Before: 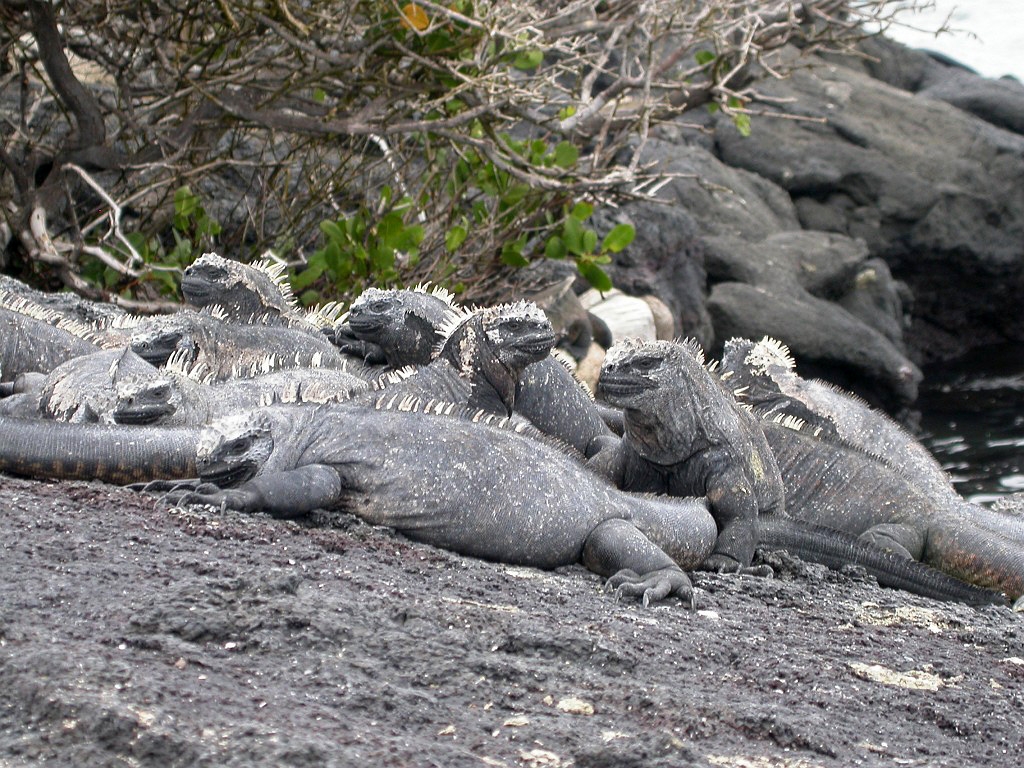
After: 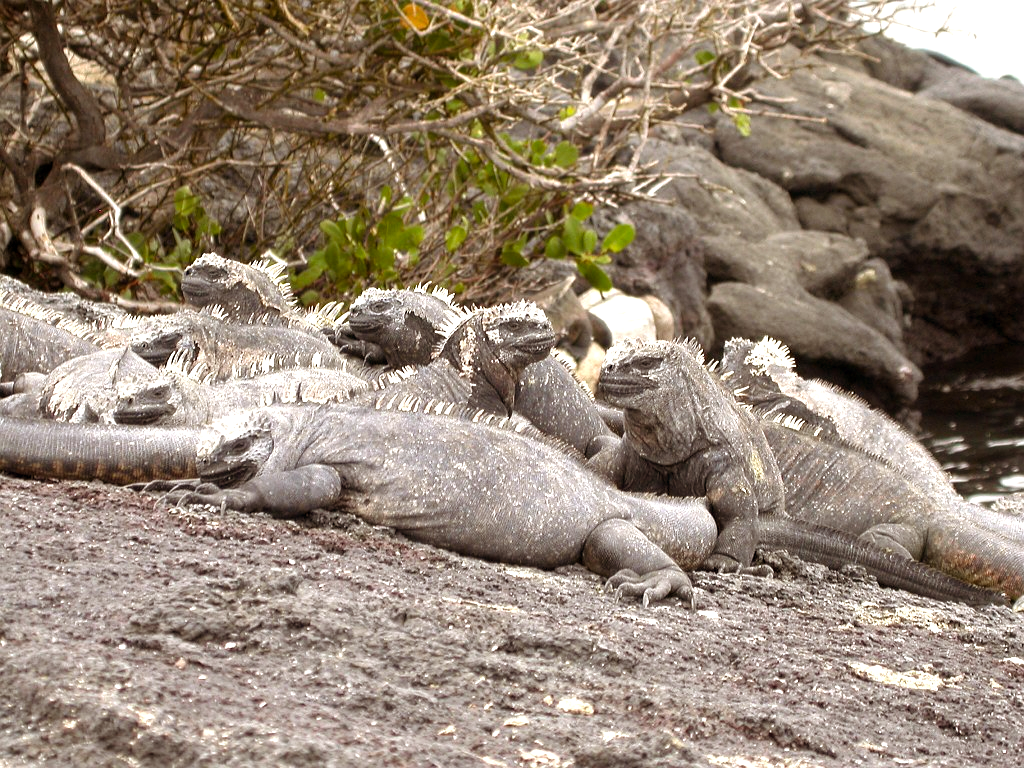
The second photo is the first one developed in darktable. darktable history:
color balance rgb: shadows lift › chroma 4.41%, shadows lift › hue 27°, power › chroma 2.5%, power › hue 70°, highlights gain › chroma 1%, highlights gain › hue 27°, saturation formula JzAzBz (2021)
exposure: exposure 0.564 EV, compensate highlight preservation false
